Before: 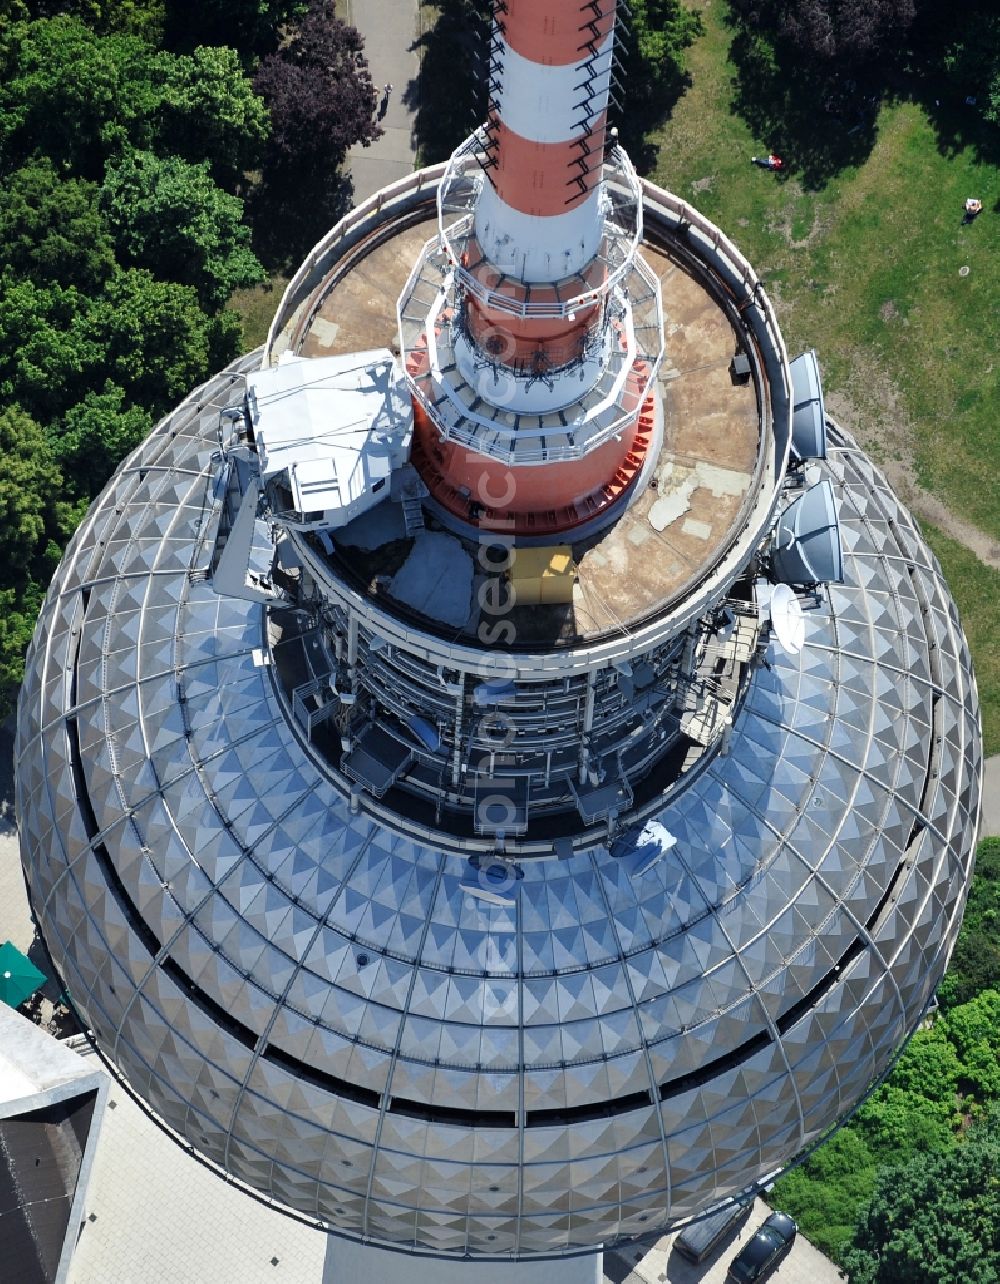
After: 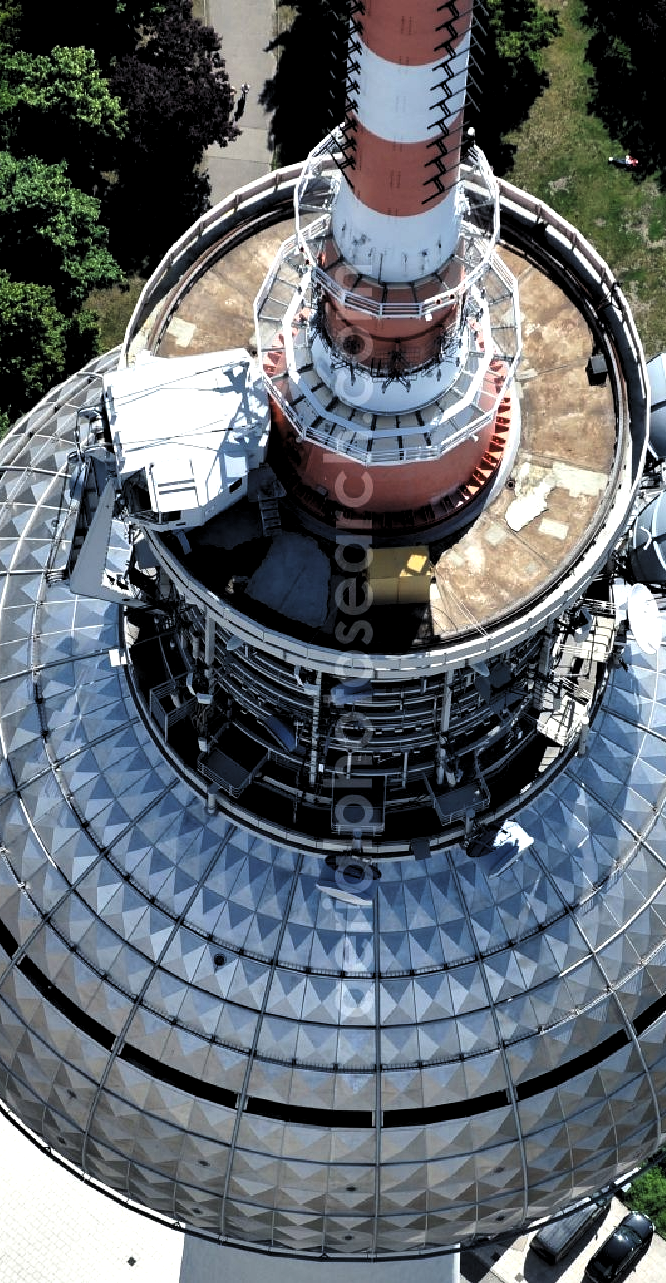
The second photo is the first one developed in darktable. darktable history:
exposure: compensate highlight preservation false
levels: levels [0.129, 0.519, 0.867]
crop and rotate: left 14.364%, right 18.98%
